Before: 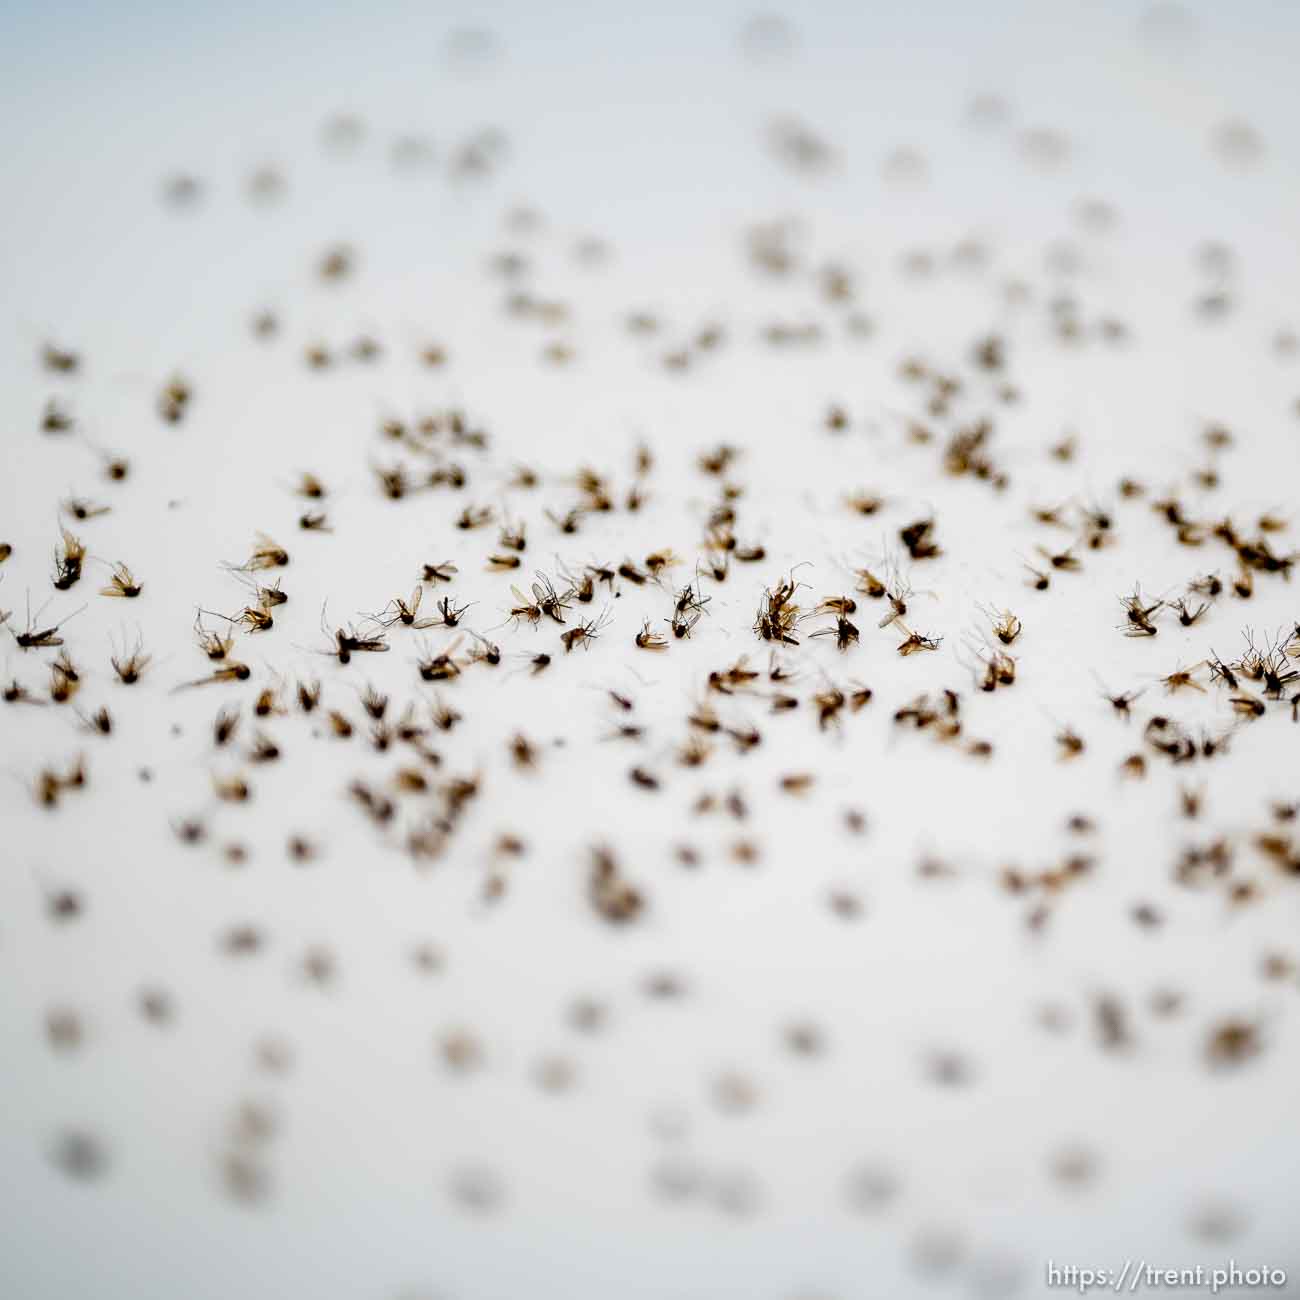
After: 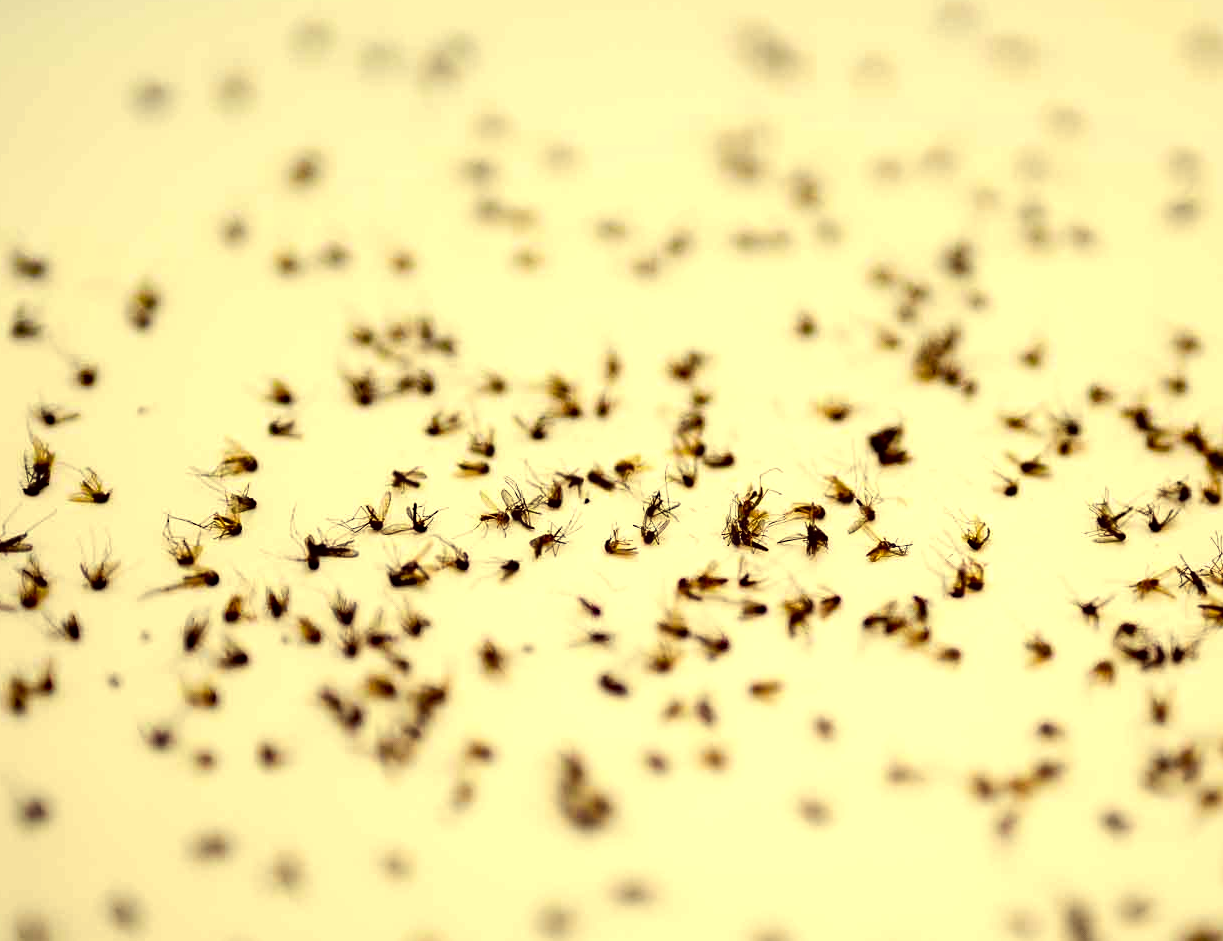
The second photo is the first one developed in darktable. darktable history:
color correction: highlights a* -0.597, highlights b* 39.97, shadows a* 9.45, shadows b* -0.791
tone equalizer: -8 EV -0.415 EV, -7 EV -0.412 EV, -6 EV -0.296 EV, -5 EV -0.218 EV, -3 EV 0.187 EV, -2 EV 0.34 EV, -1 EV 0.397 EV, +0 EV 0.39 EV, edges refinement/feathering 500, mask exposure compensation -1.57 EV, preserve details no
haze removal: strength 0.291, distance 0.245, compatibility mode true, adaptive false
crop: left 2.403%, top 7.243%, right 3.447%, bottom 20.326%
